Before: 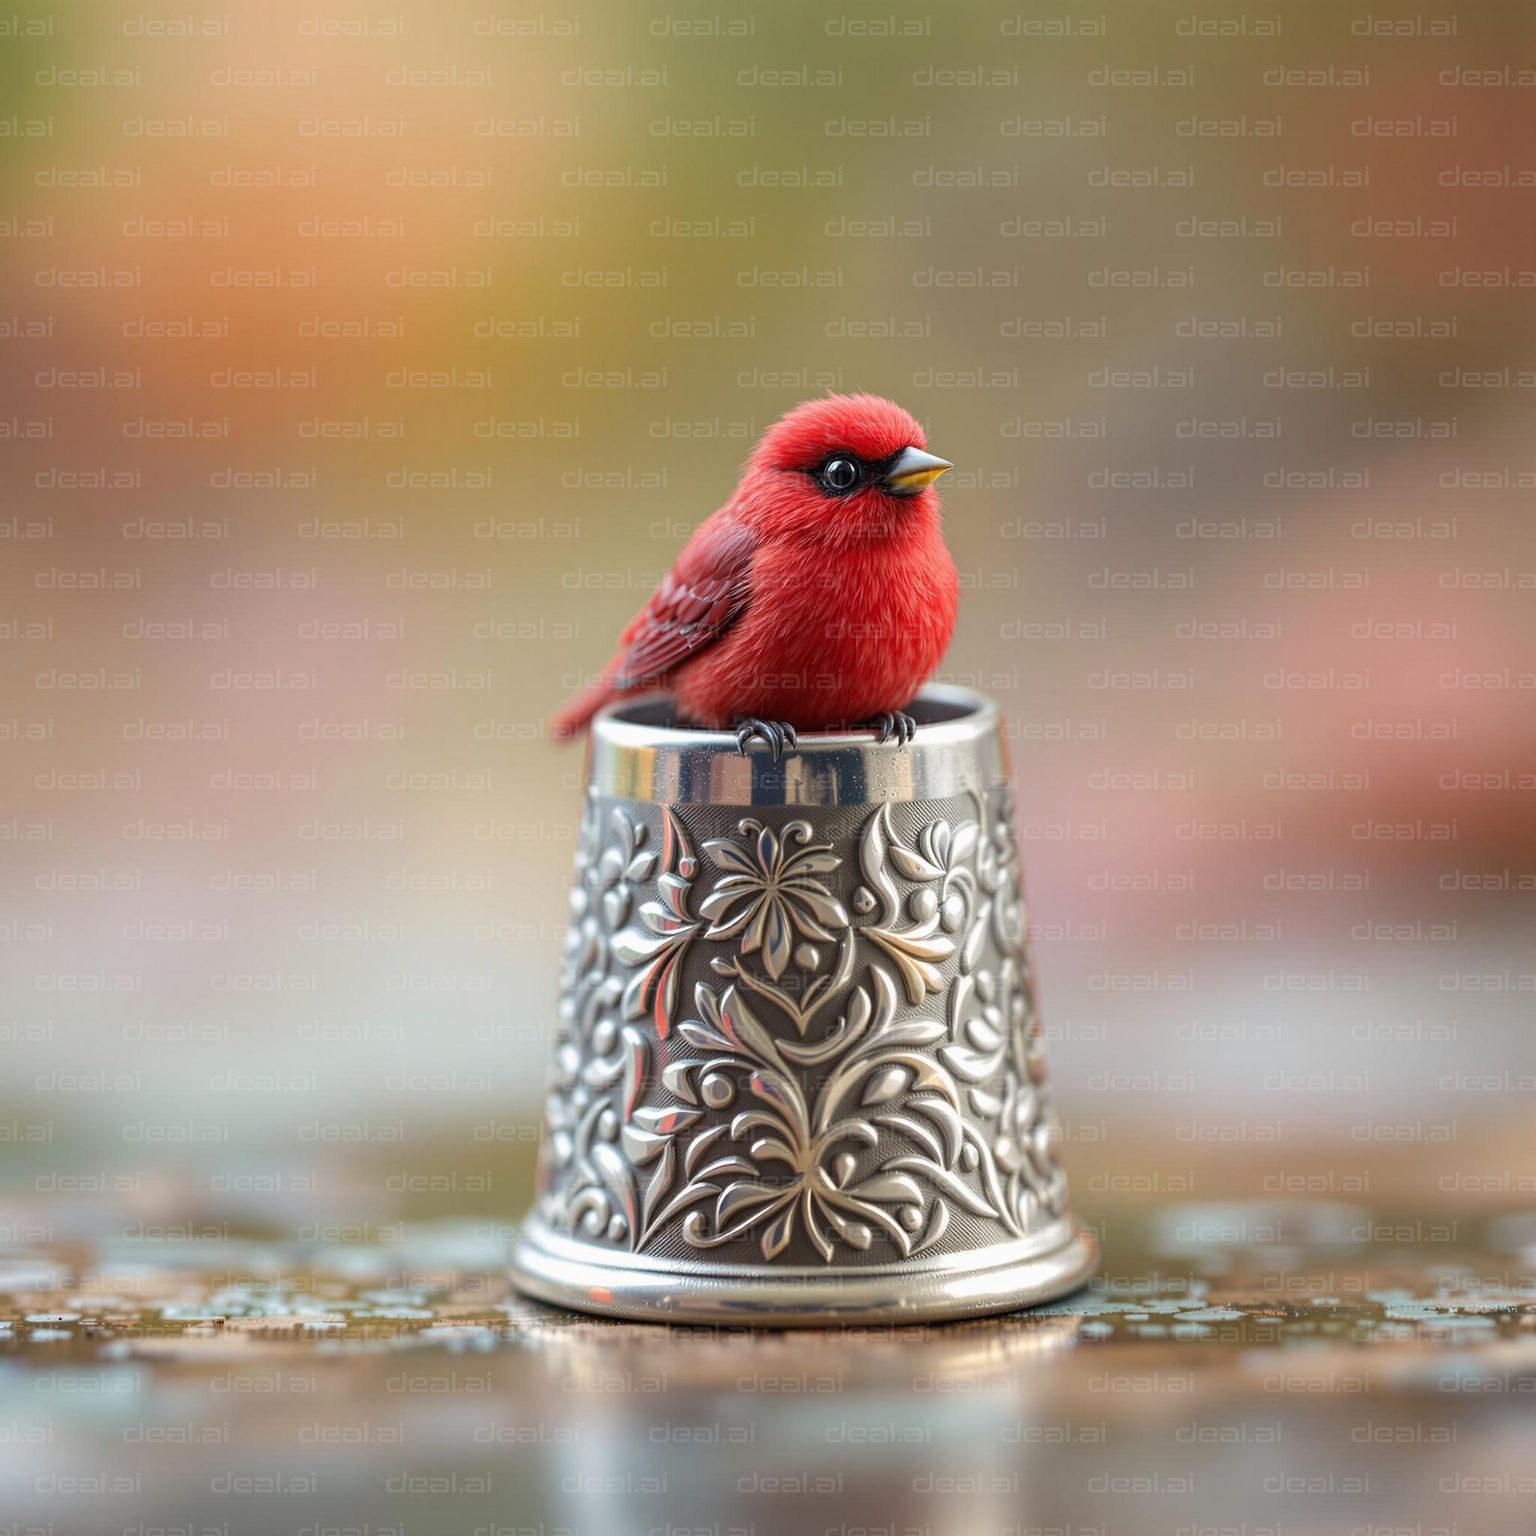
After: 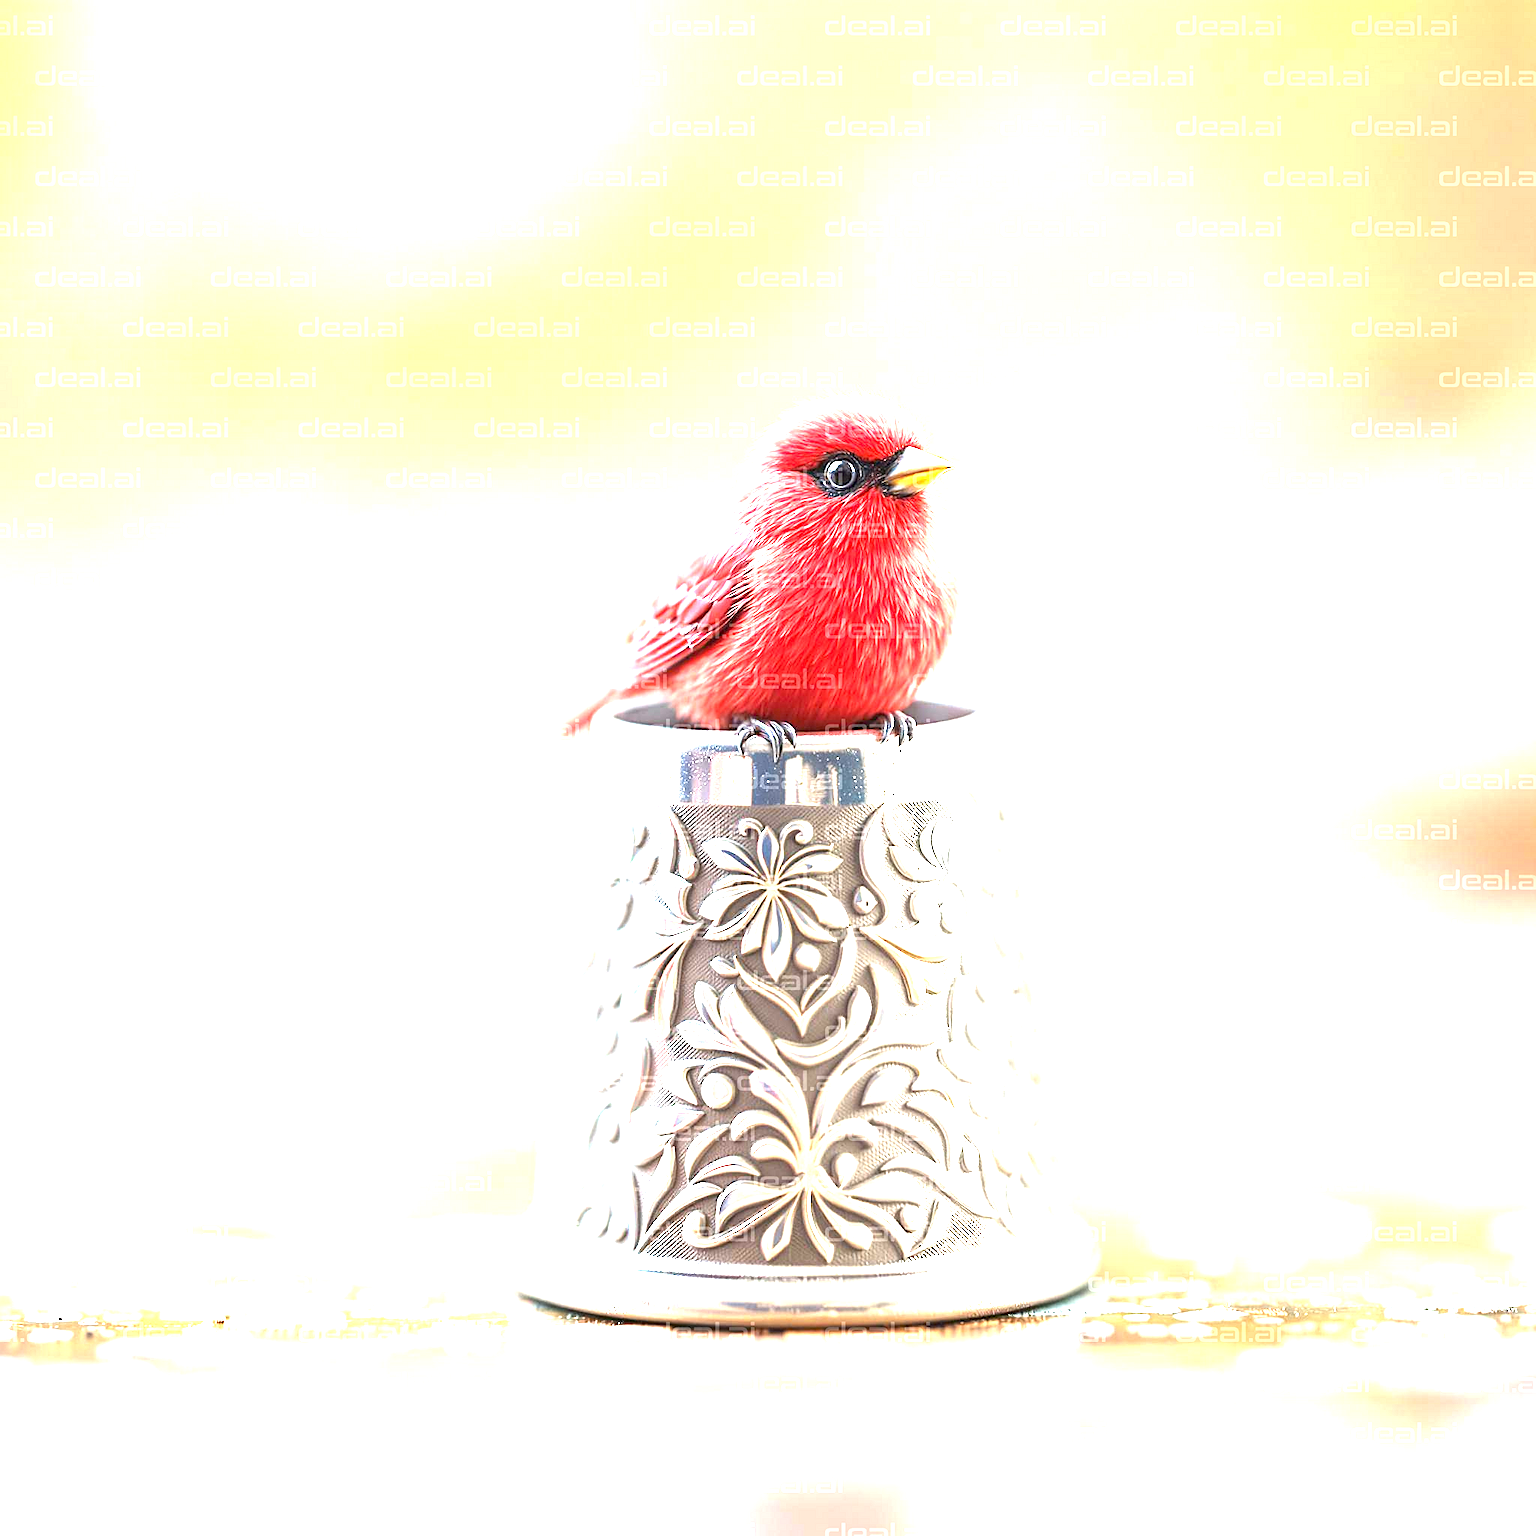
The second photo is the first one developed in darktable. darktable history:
sharpen: on, module defaults
exposure: exposure 3 EV, compensate highlight preservation false
